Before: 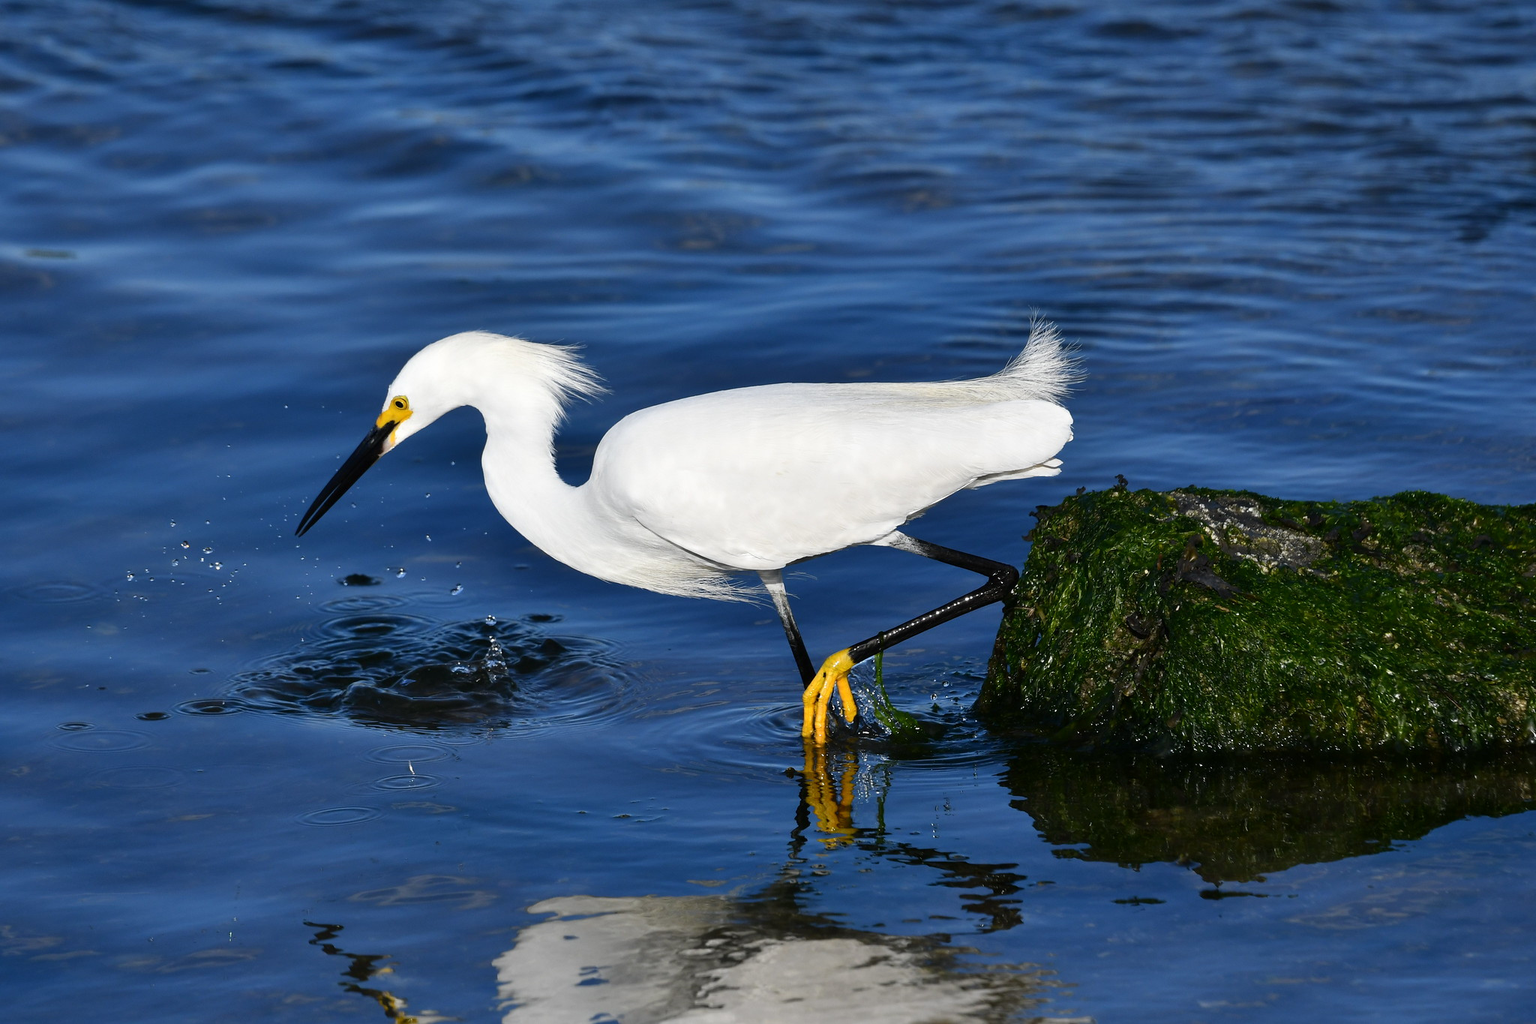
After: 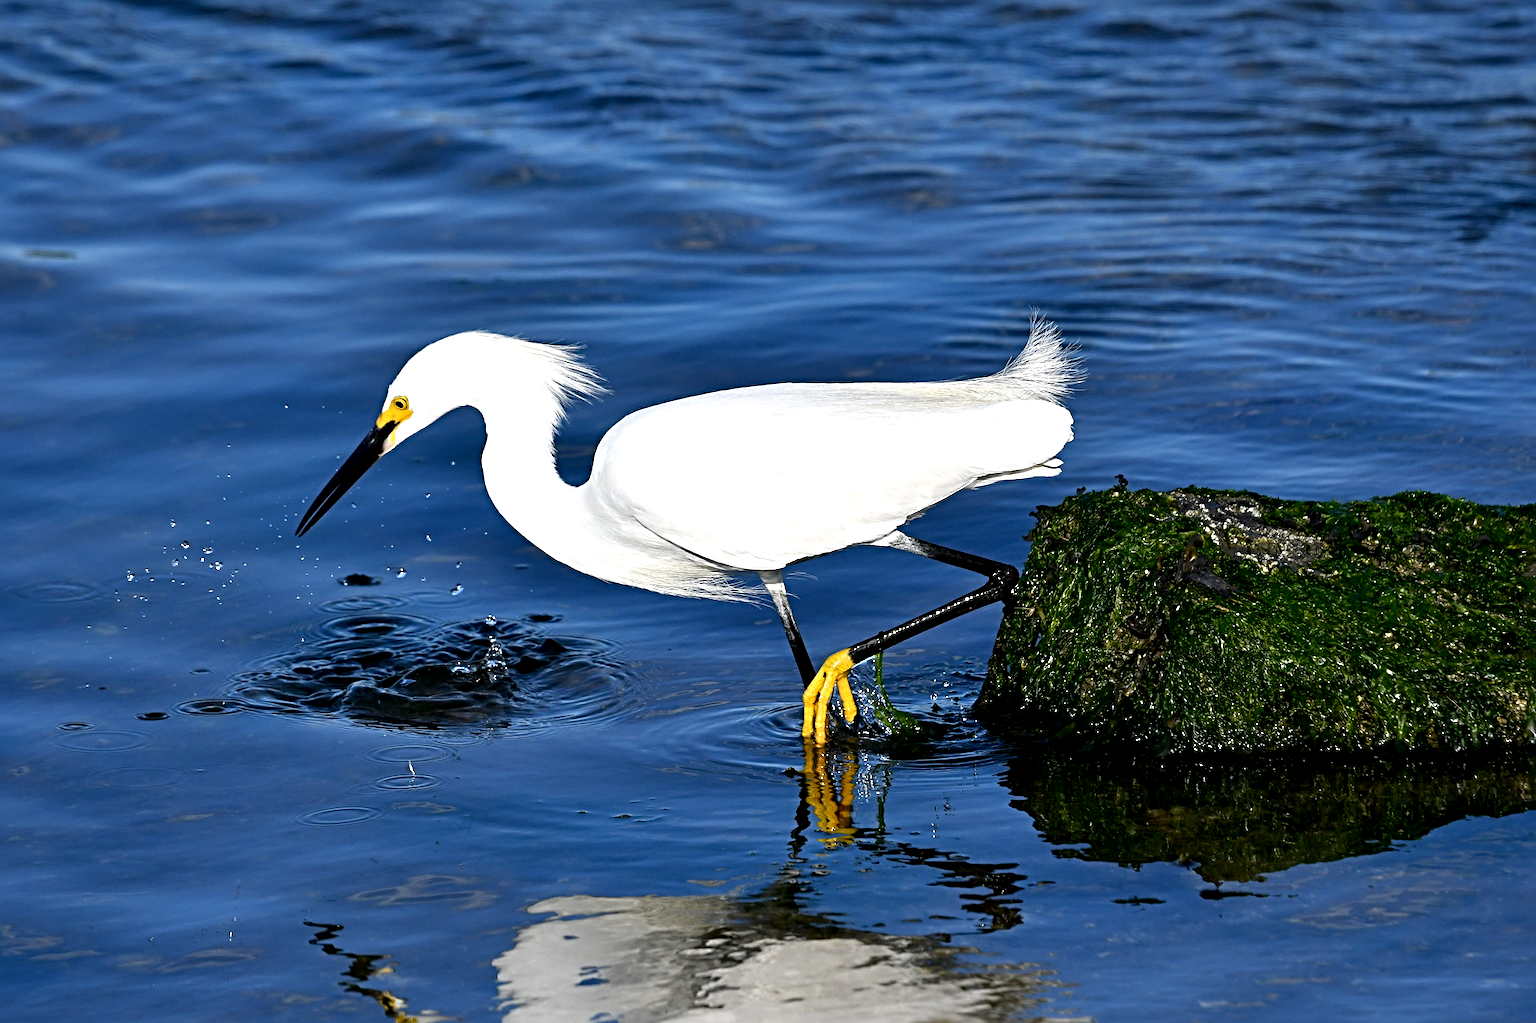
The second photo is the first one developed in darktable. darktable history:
exposure: black level correction 0.005, exposure 0.417 EV, compensate highlight preservation false
sharpen: radius 4.883
